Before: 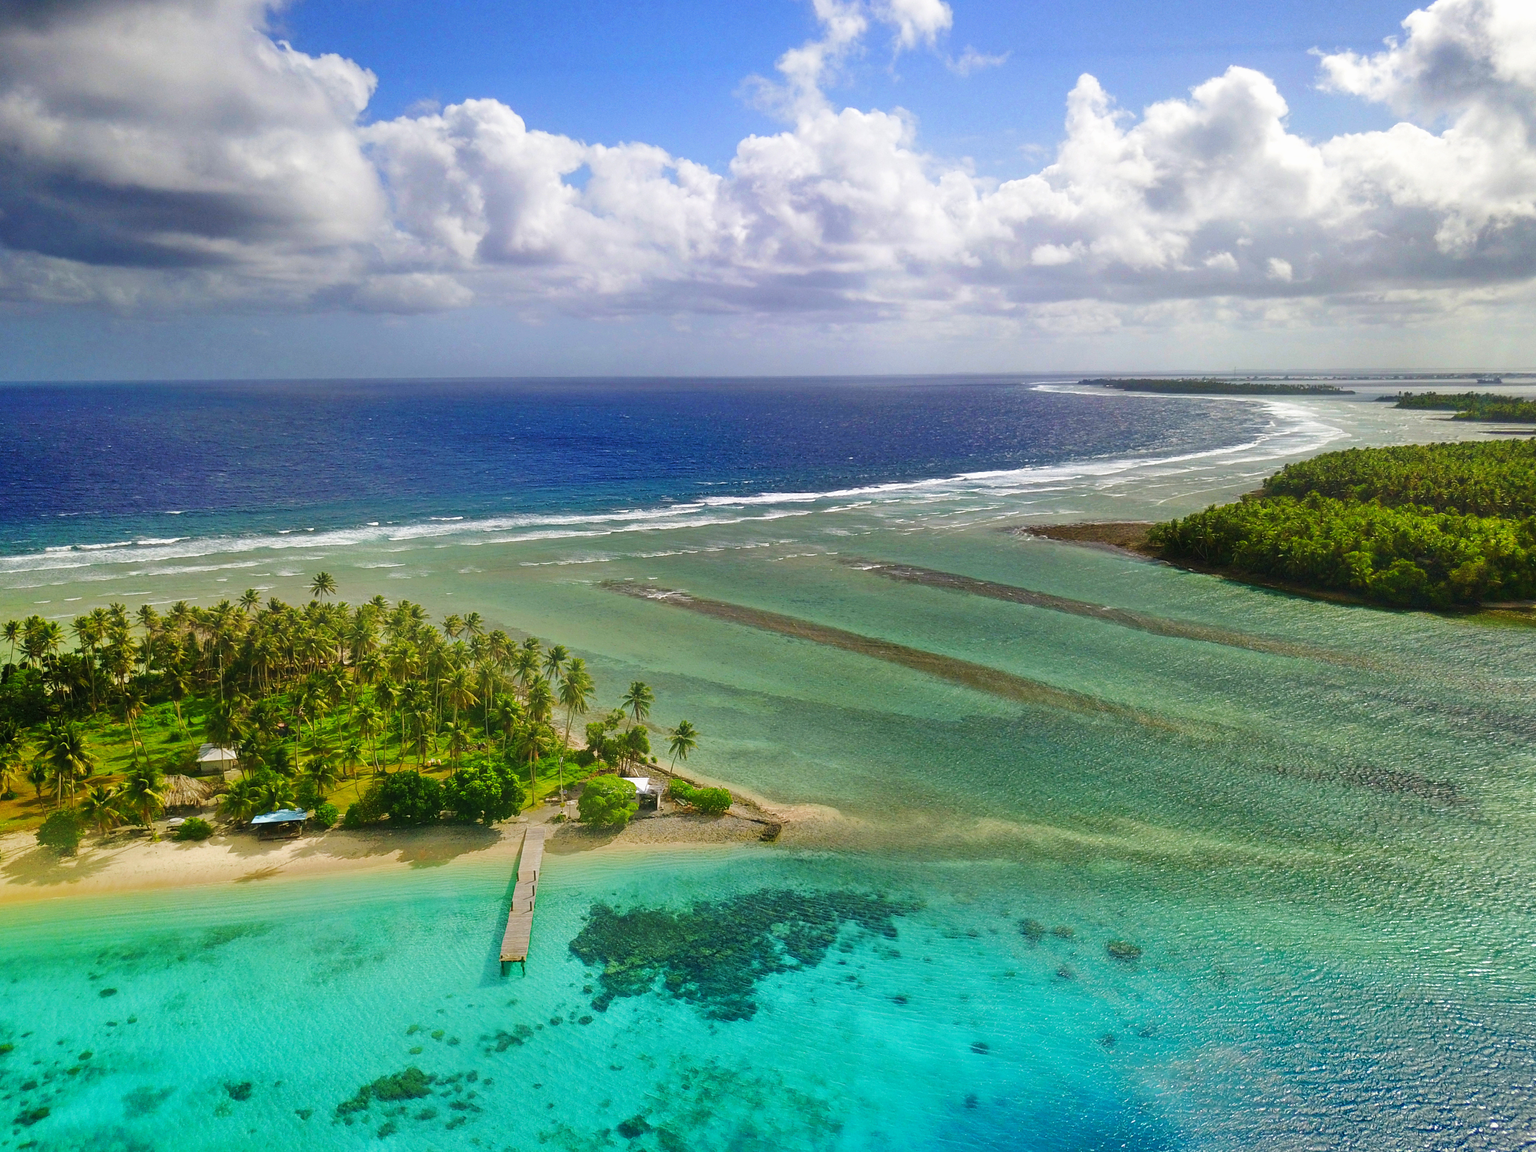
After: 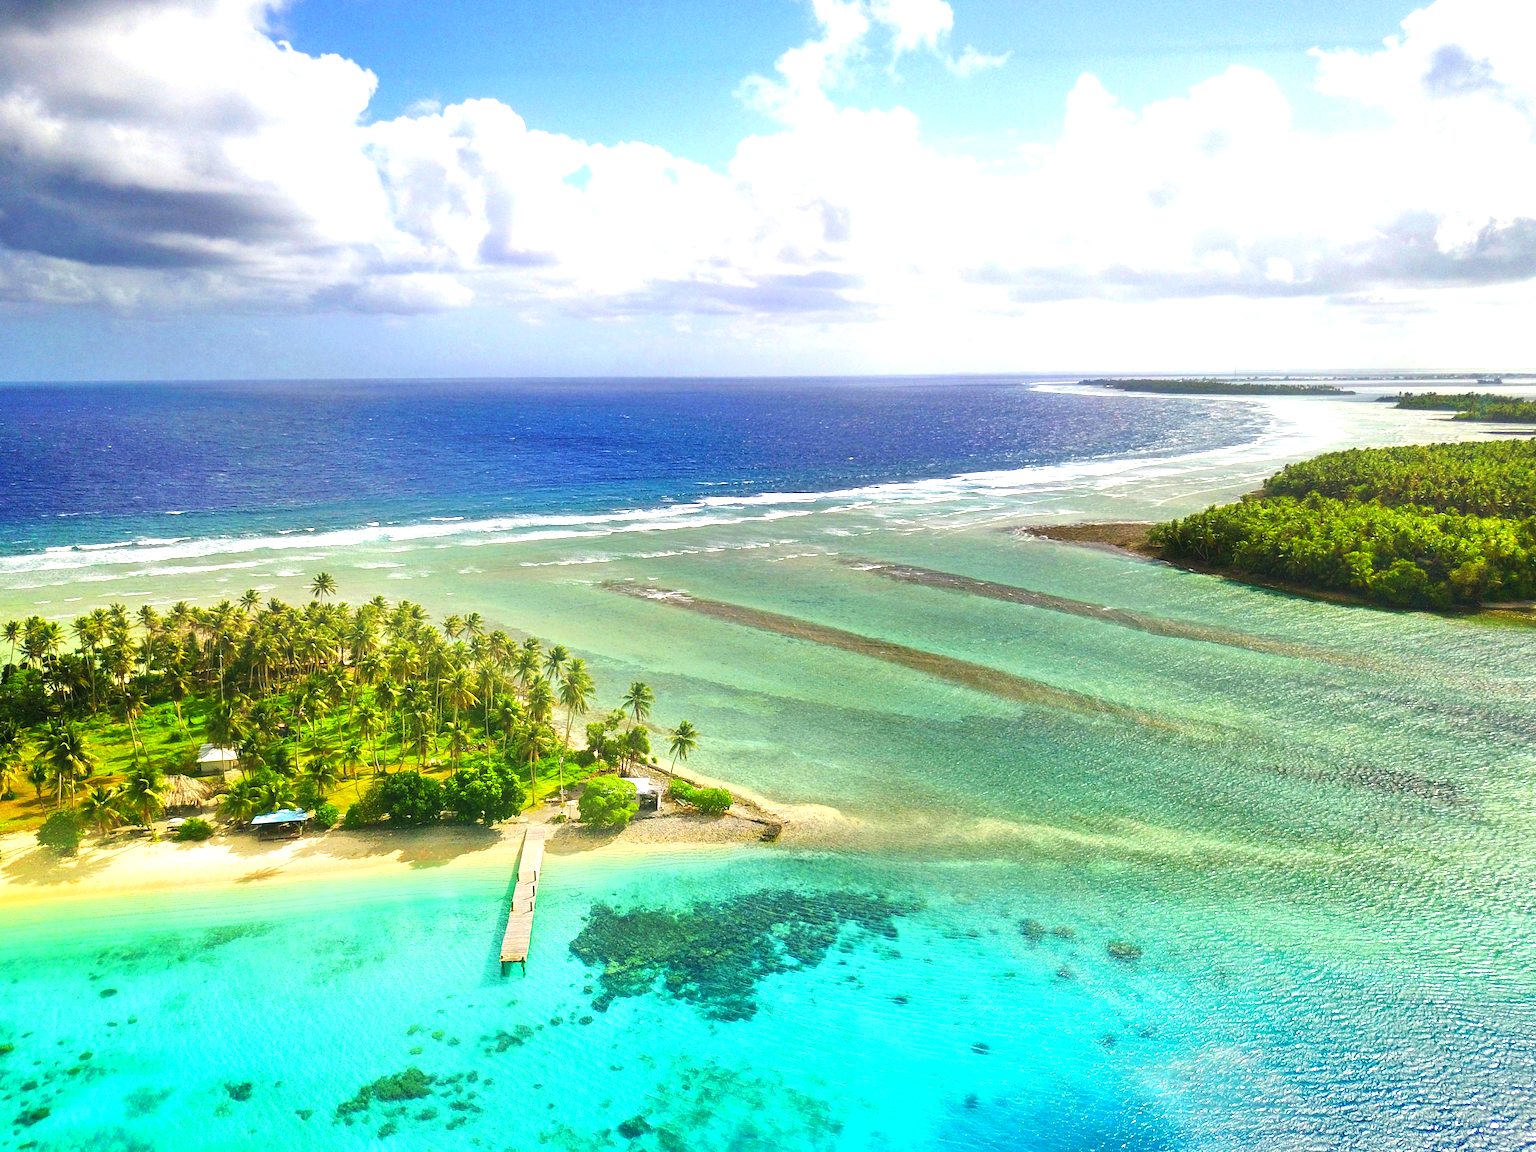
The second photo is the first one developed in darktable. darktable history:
exposure: black level correction 0.001, exposure 1.131 EV, compensate highlight preservation false
